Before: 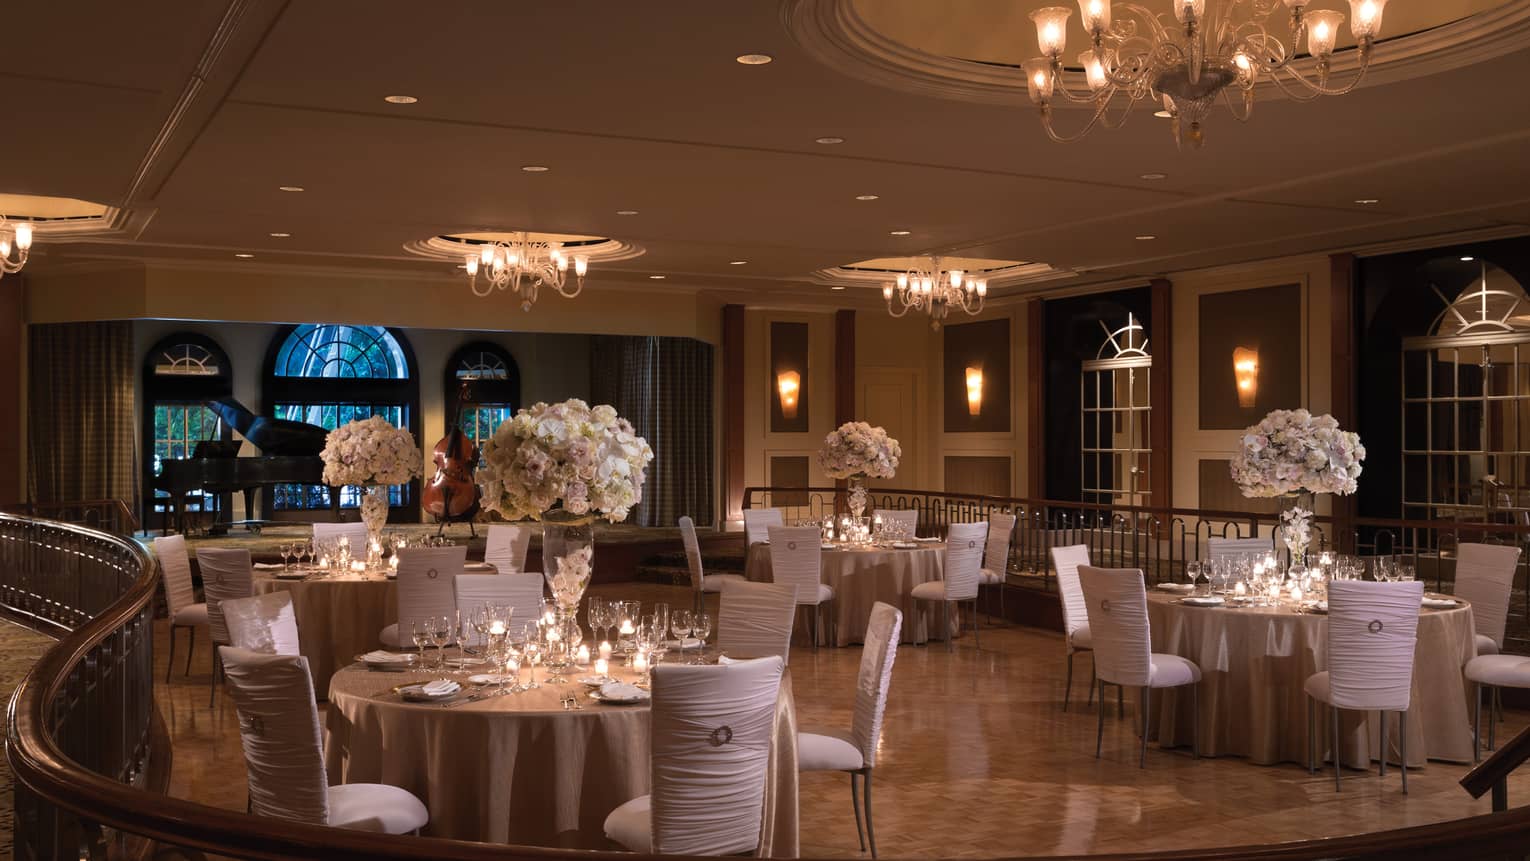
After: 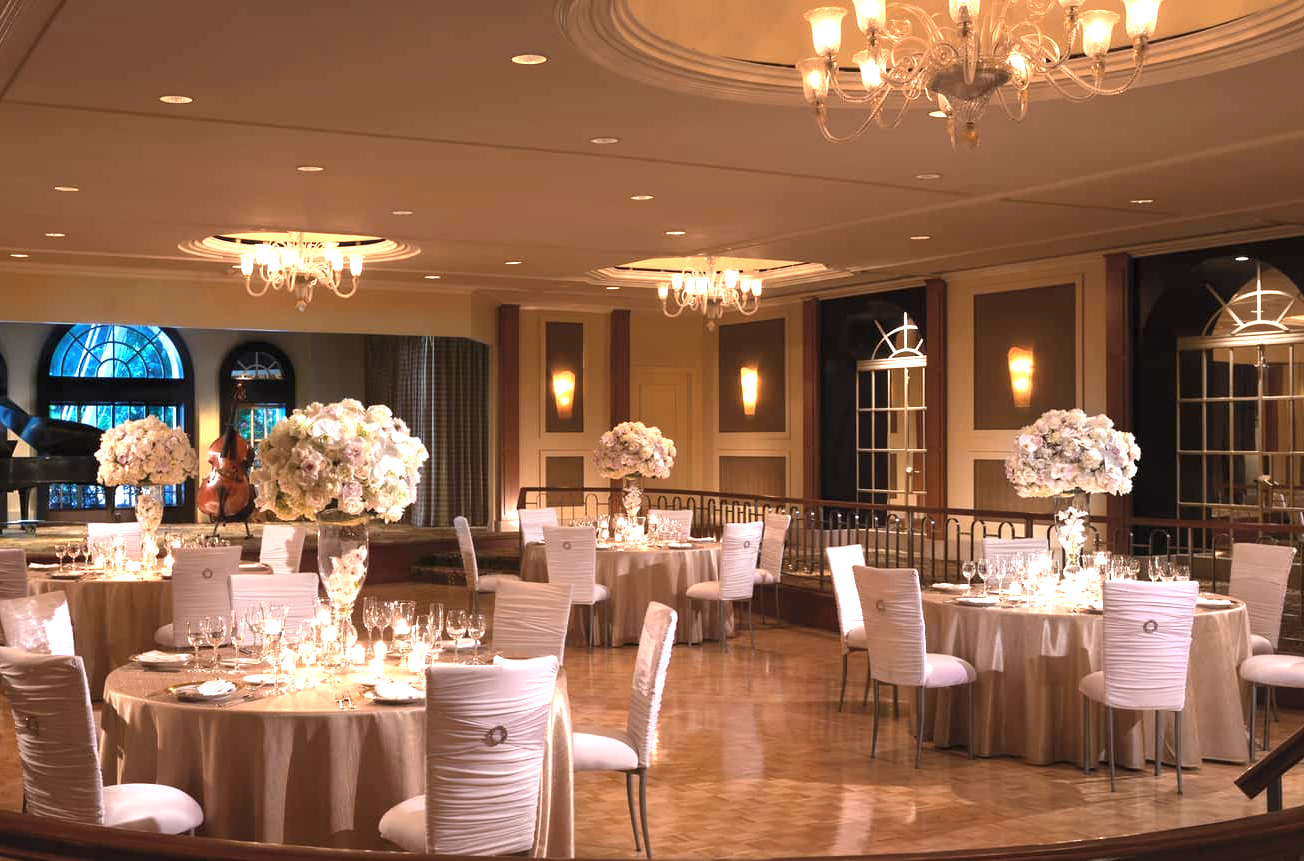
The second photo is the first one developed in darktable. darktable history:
crop and rotate: left 14.735%
exposure: black level correction 0, exposure 1.39 EV, compensate highlight preservation false
